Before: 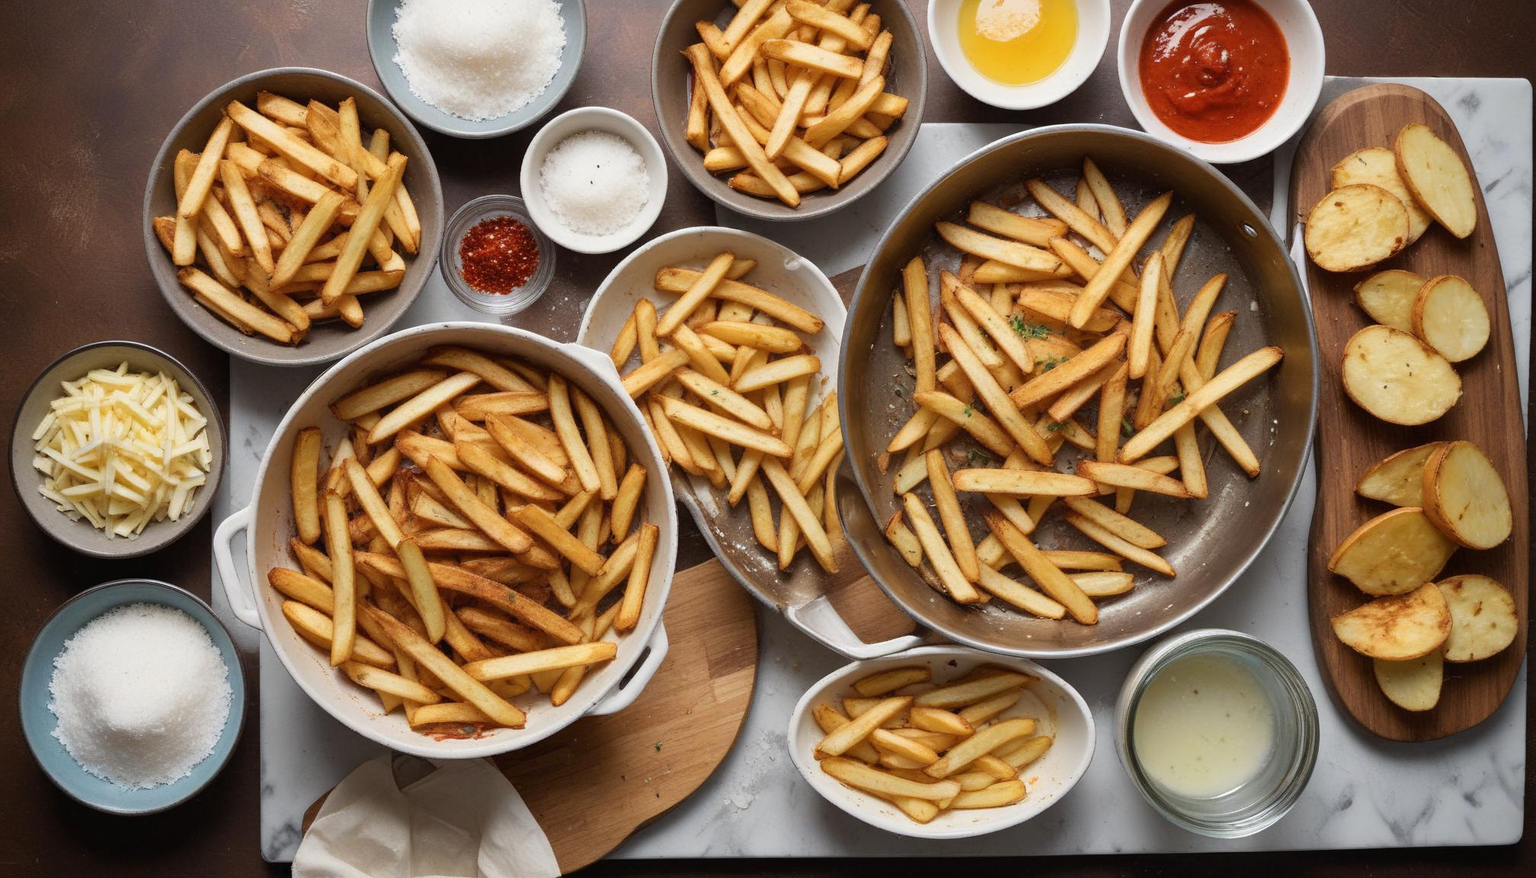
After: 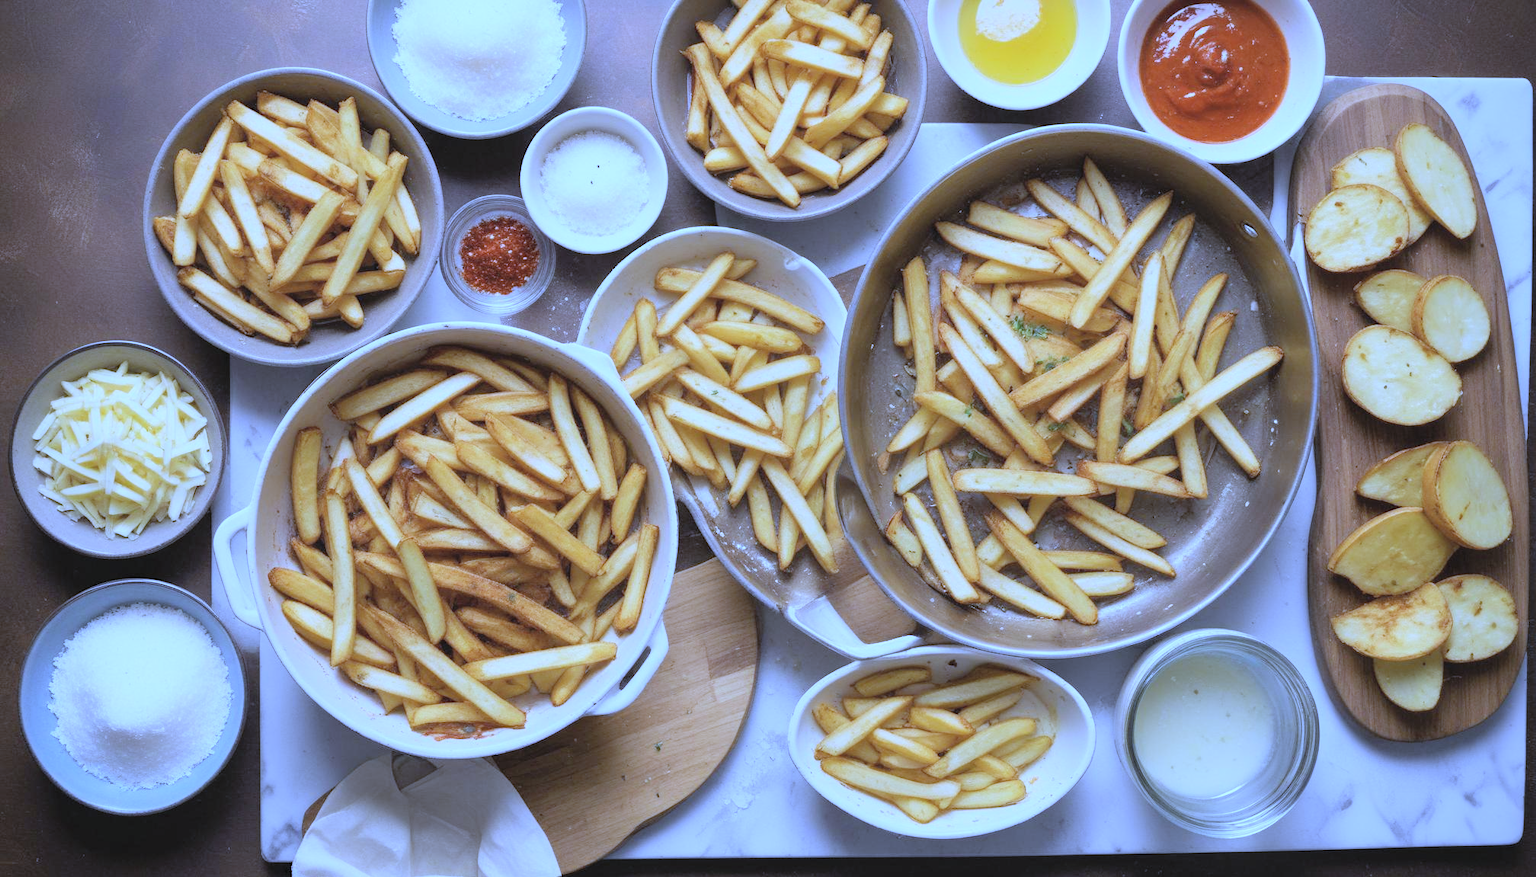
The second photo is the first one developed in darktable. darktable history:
white balance: red 0.766, blue 1.537
contrast brightness saturation: brightness 0.28
